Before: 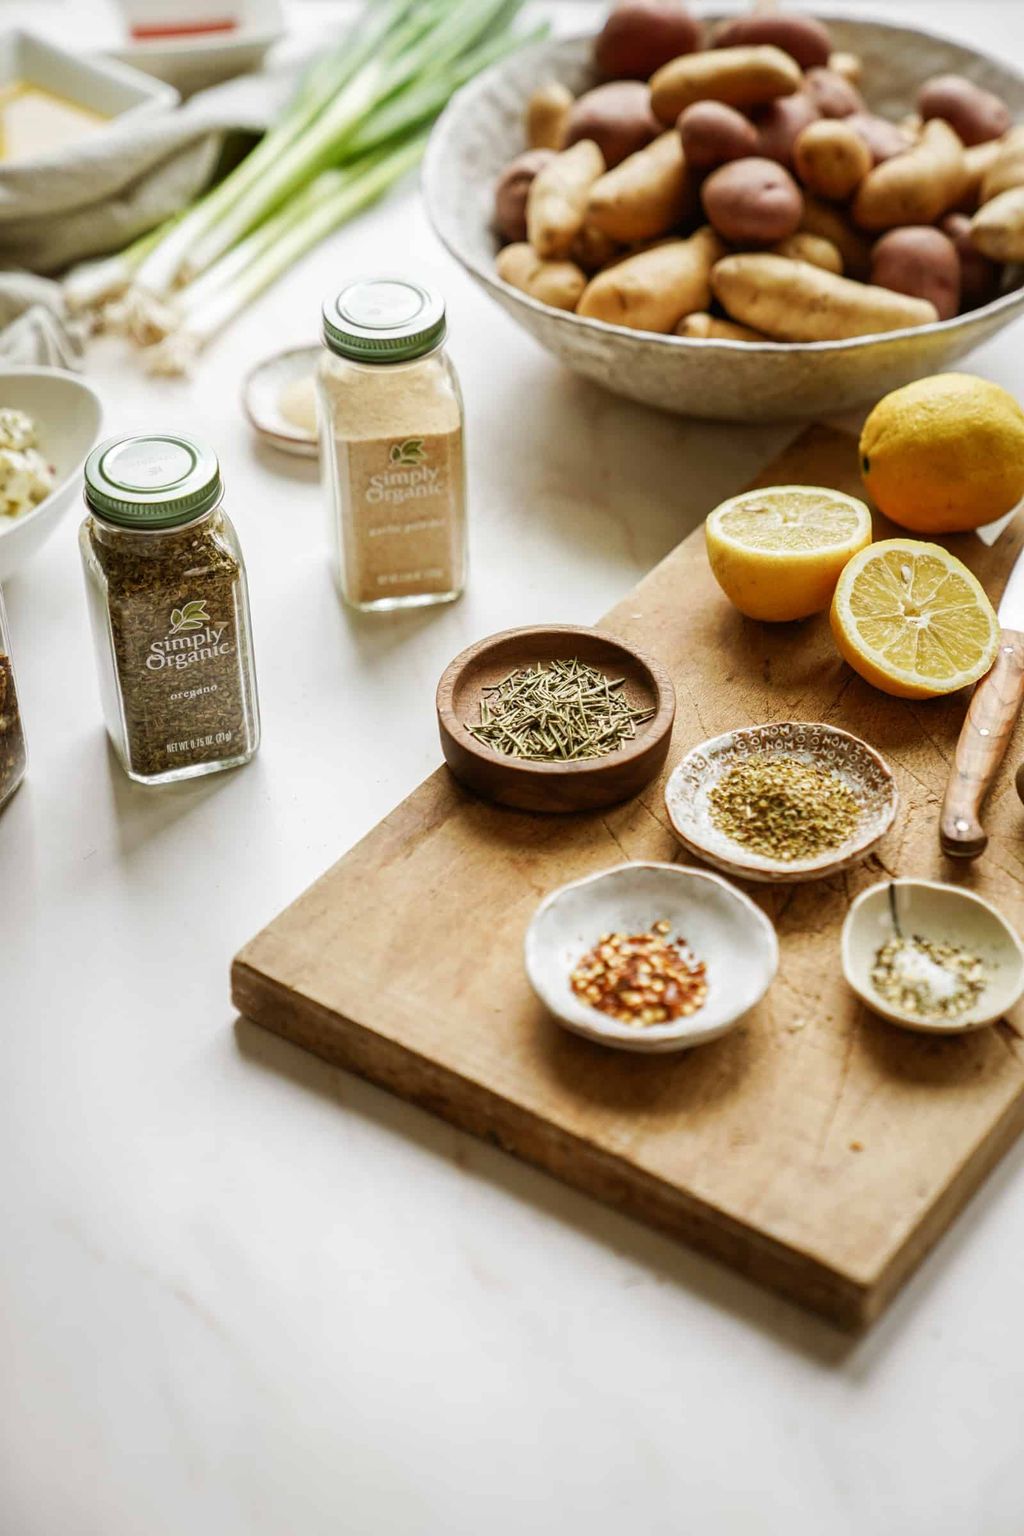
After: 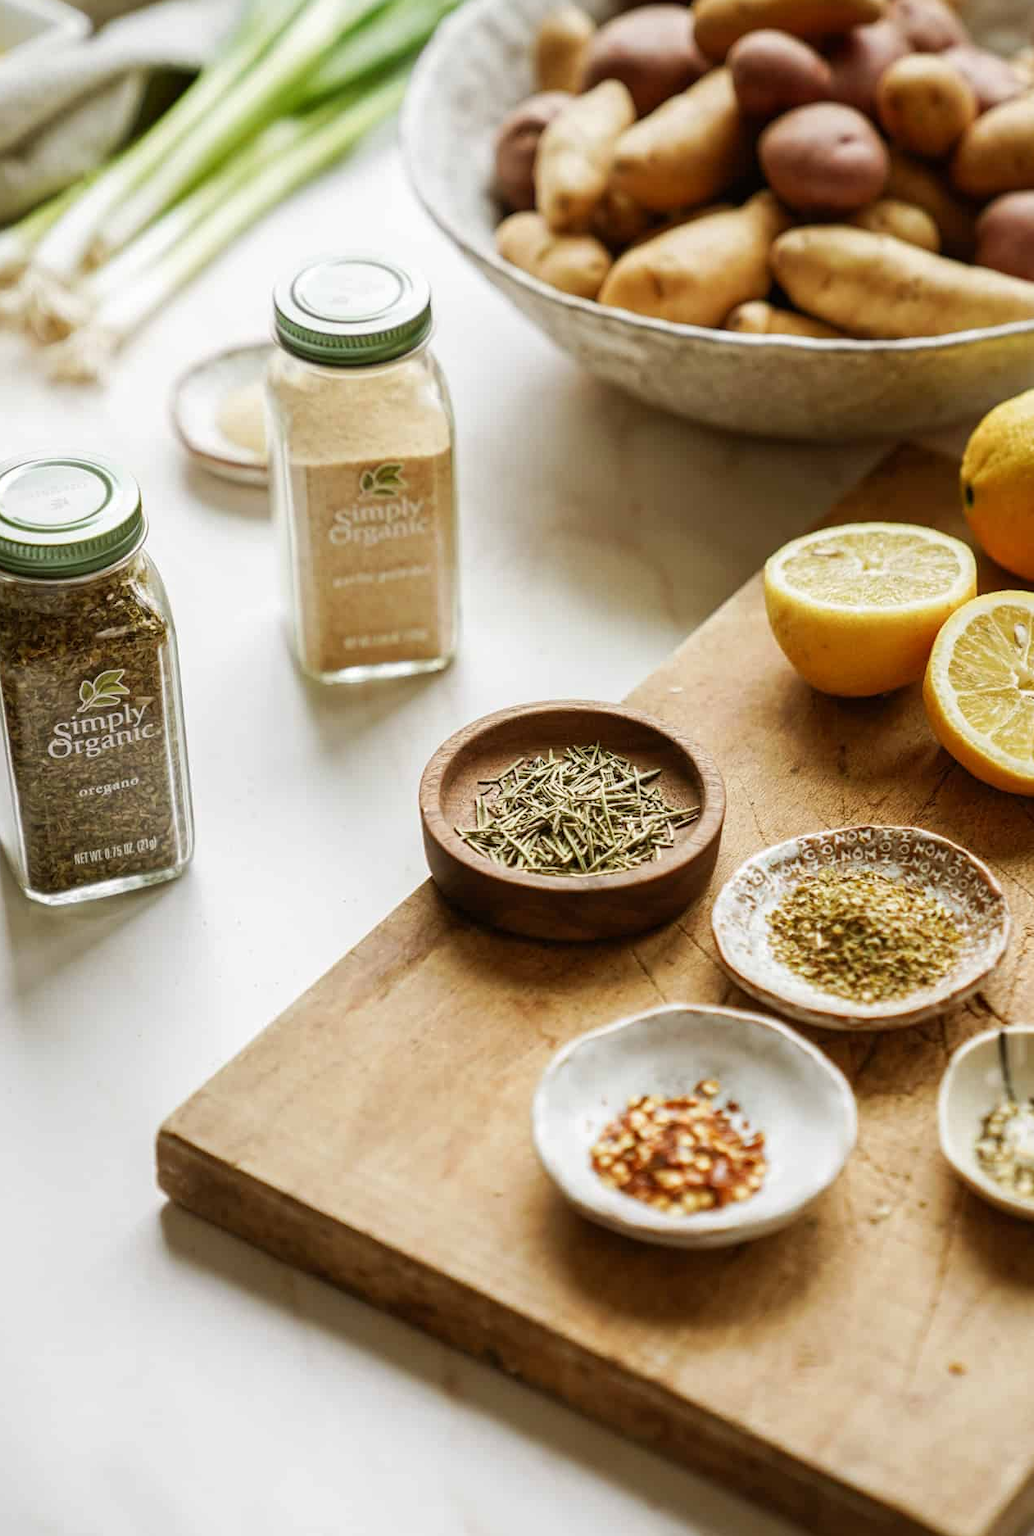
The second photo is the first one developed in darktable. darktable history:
crop and rotate: left 10.627%, top 5.043%, right 10.399%, bottom 16.818%
